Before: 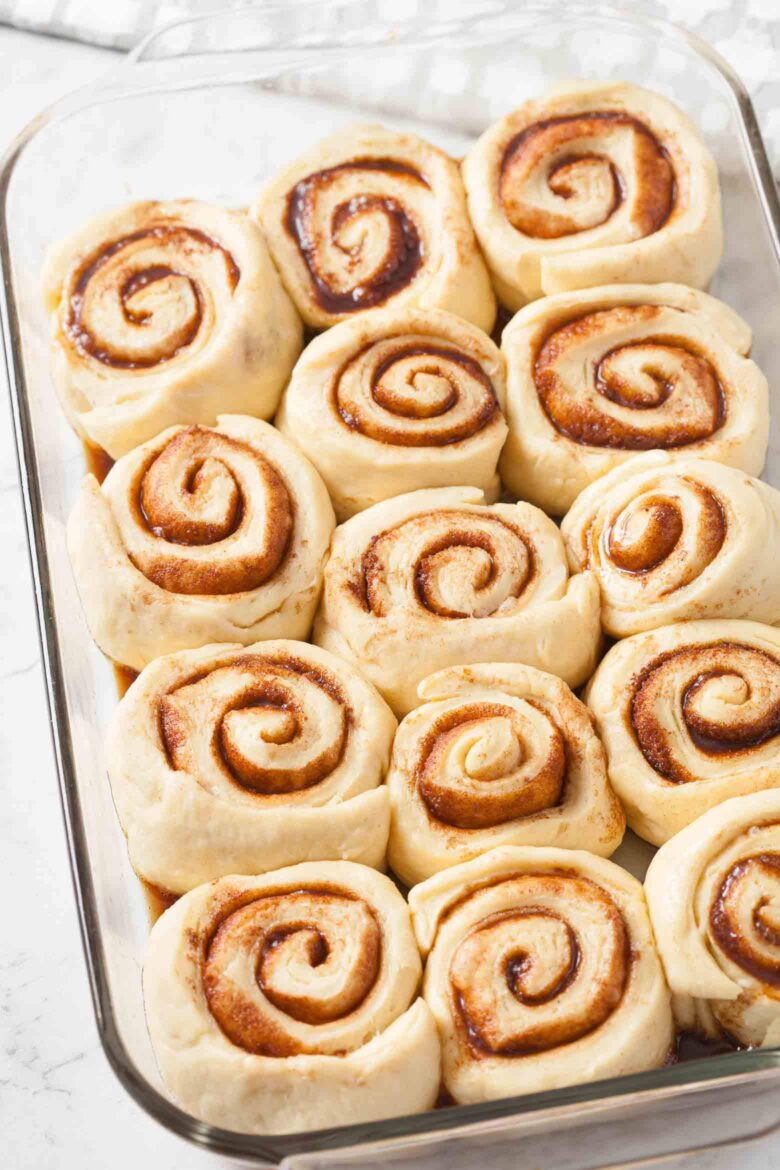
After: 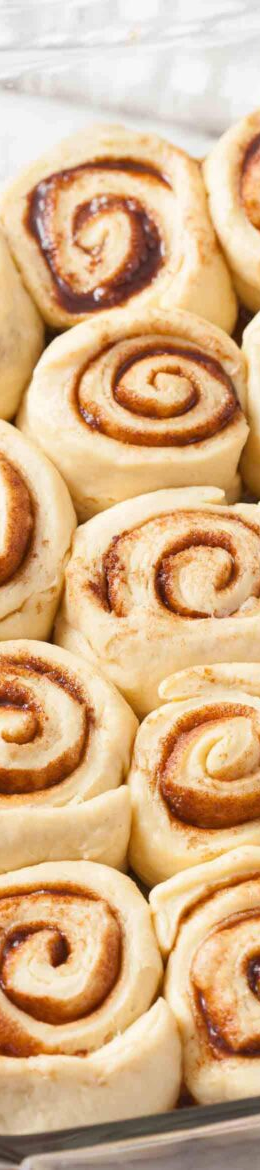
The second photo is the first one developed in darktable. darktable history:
crop: left 33.332%, right 33.244%
